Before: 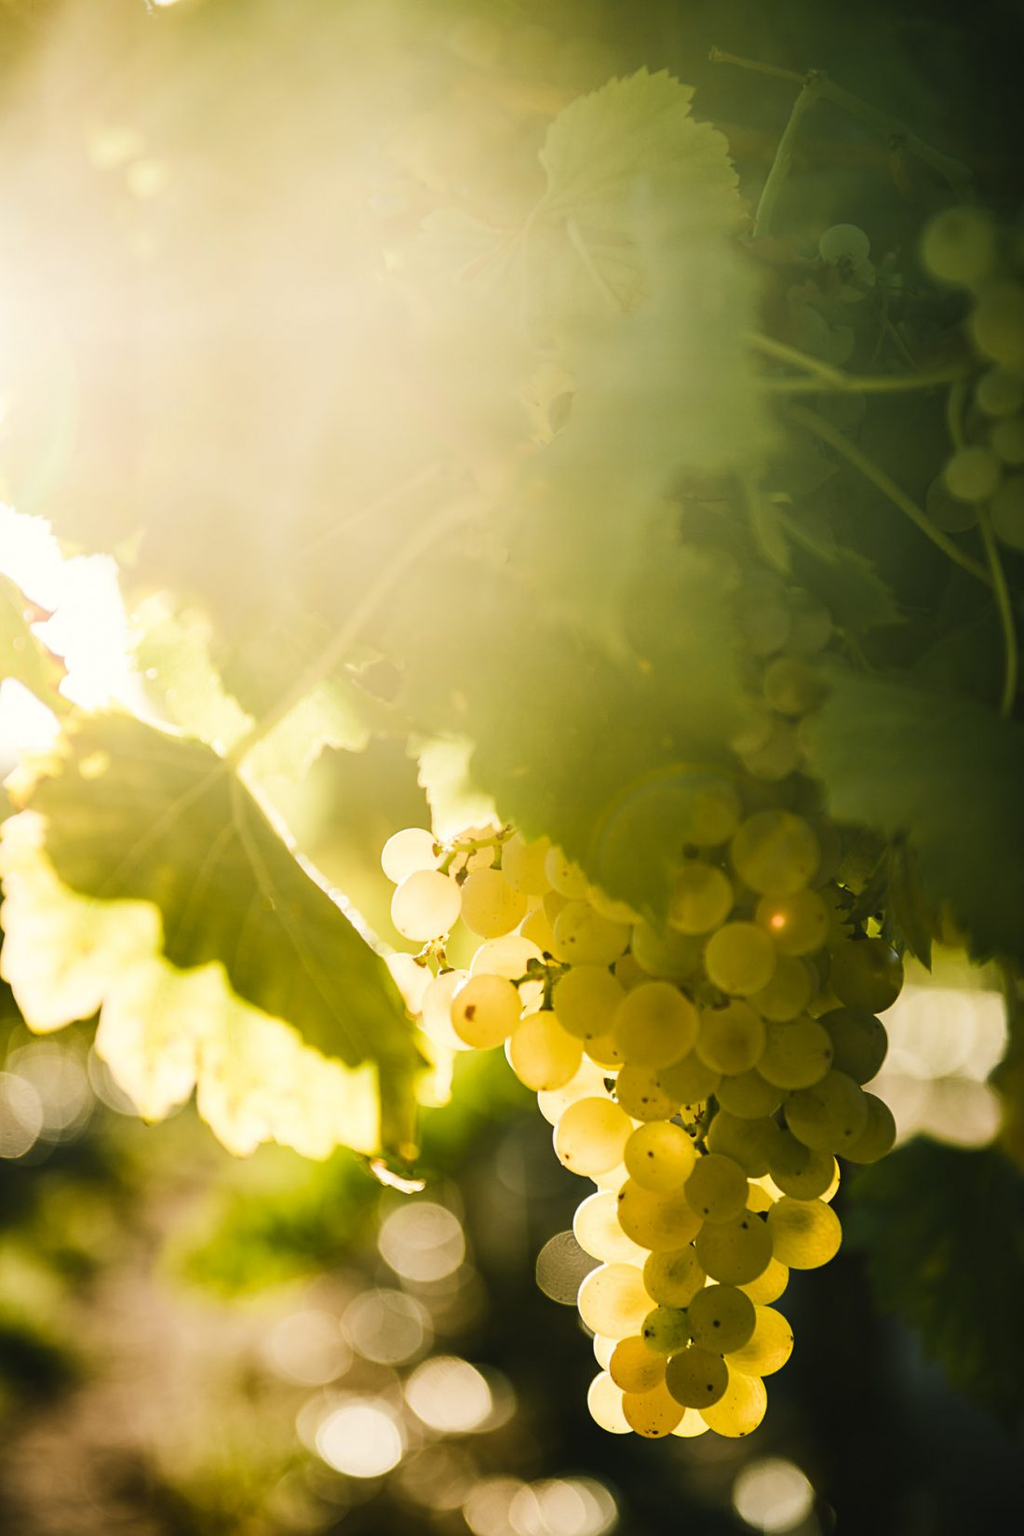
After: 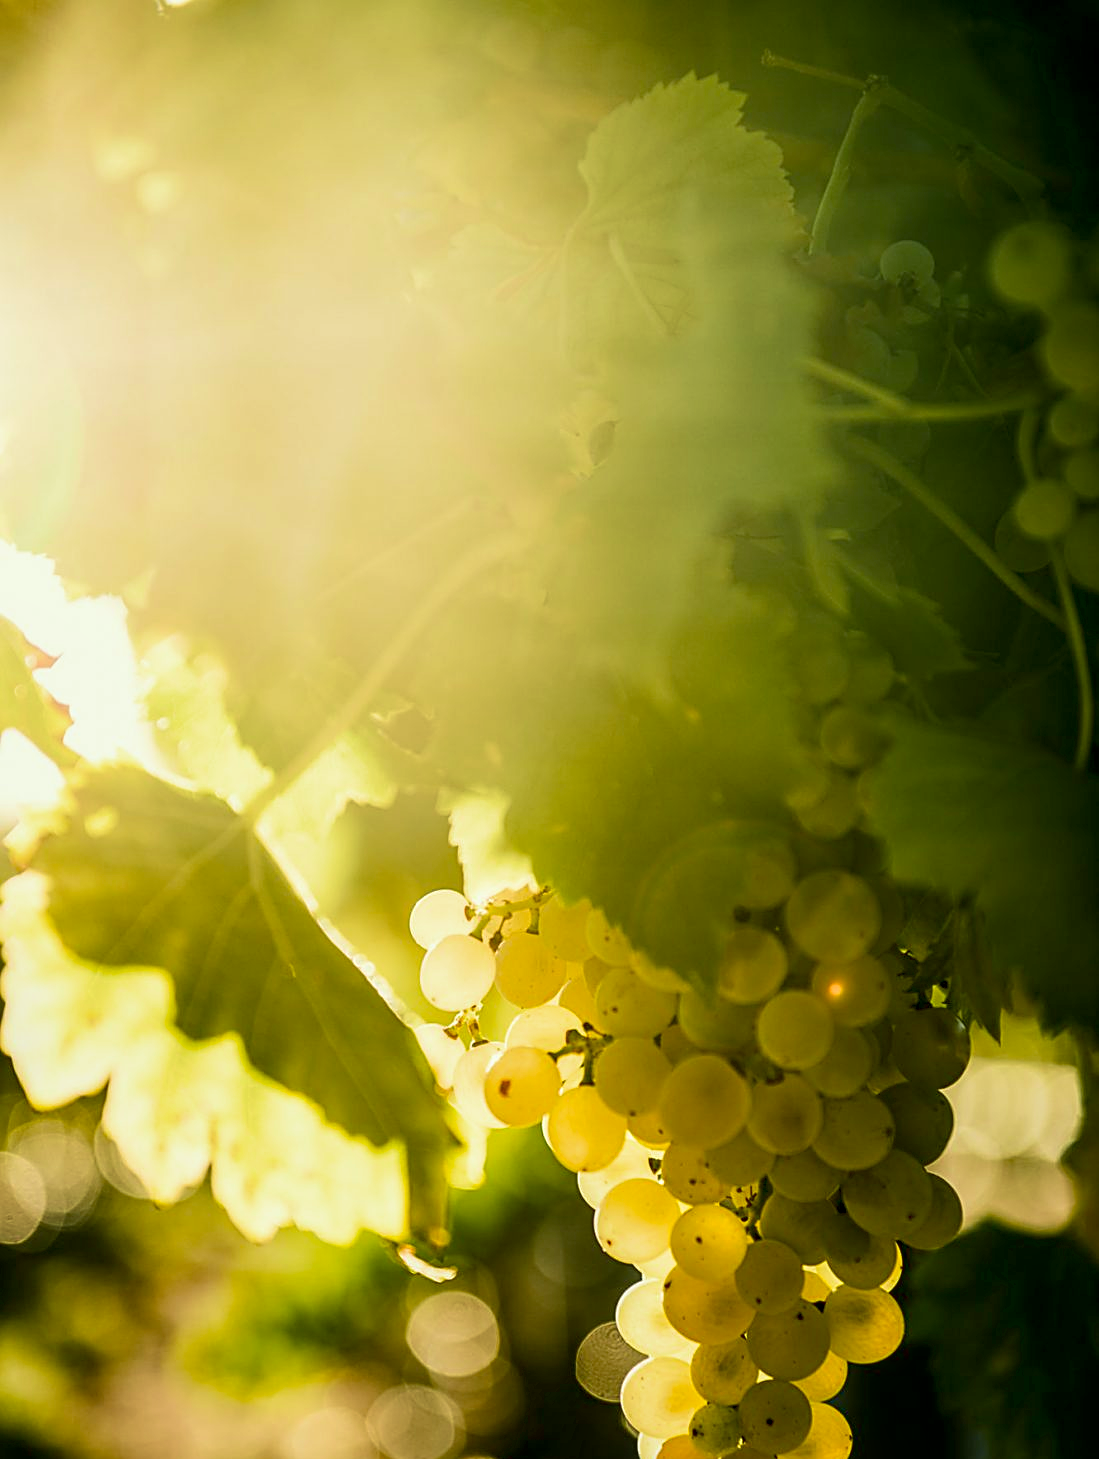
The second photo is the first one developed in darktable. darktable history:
sharpen: on, module defaults
color correction: highlights a* -2.47, highlights b* 2.54
exposure: black level correction 0.009, exposure -0.167 EV, compensate highlight preservation false
local contrast: on, module defaults
contrast brightness saturation: contrast 0.042, saturation 0.162
tone equalizer: on, module defaults
crop and rotate: top 0%, bottom 11.555%
velvia: strength 44.83%
